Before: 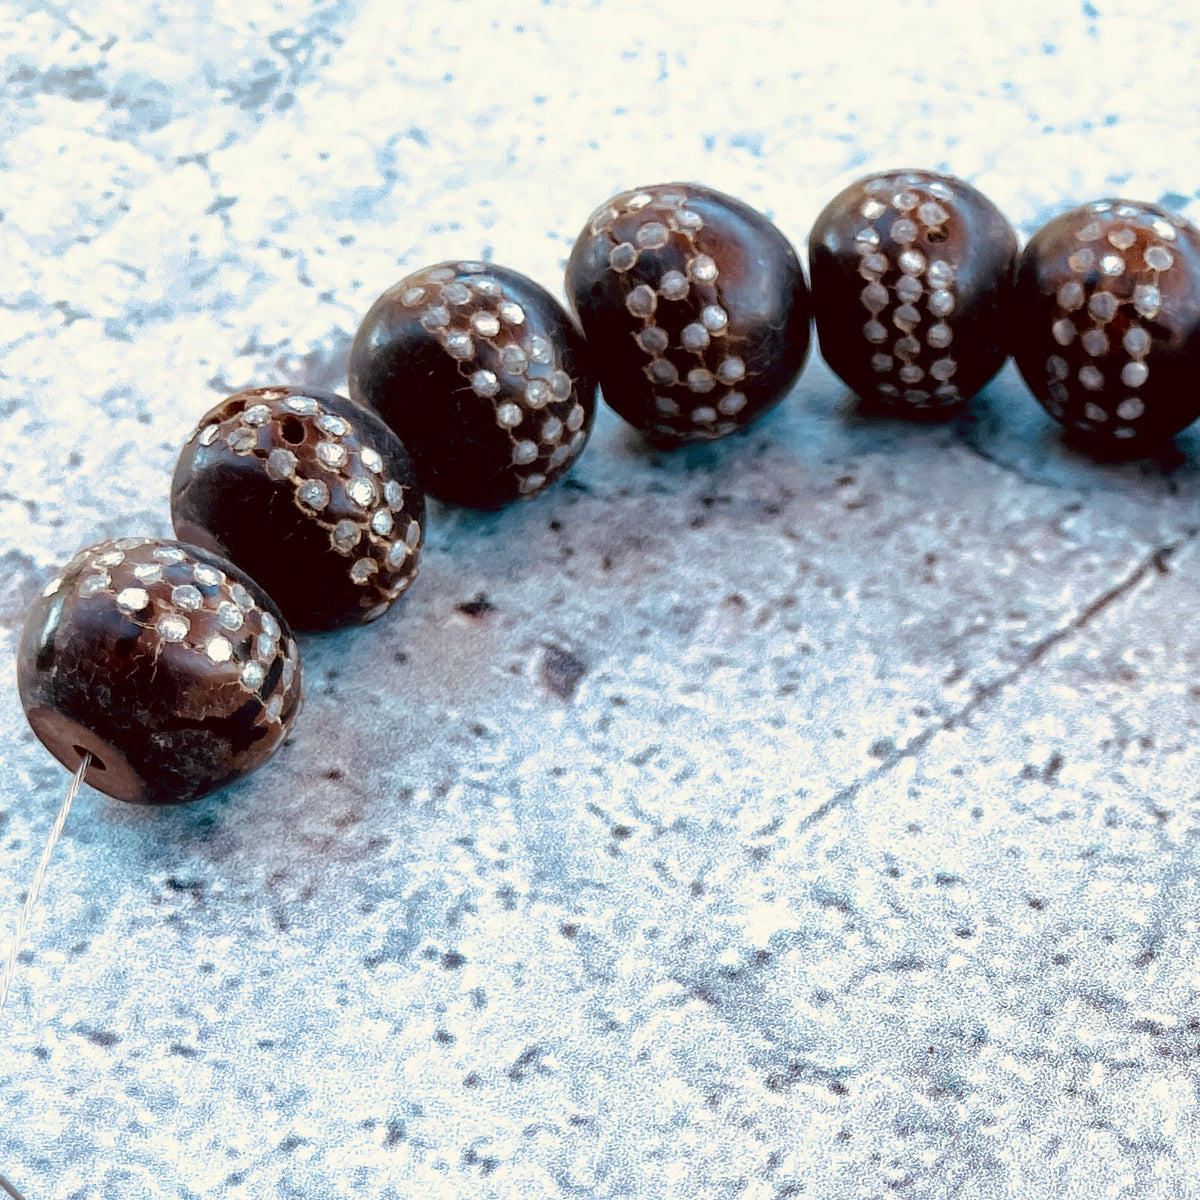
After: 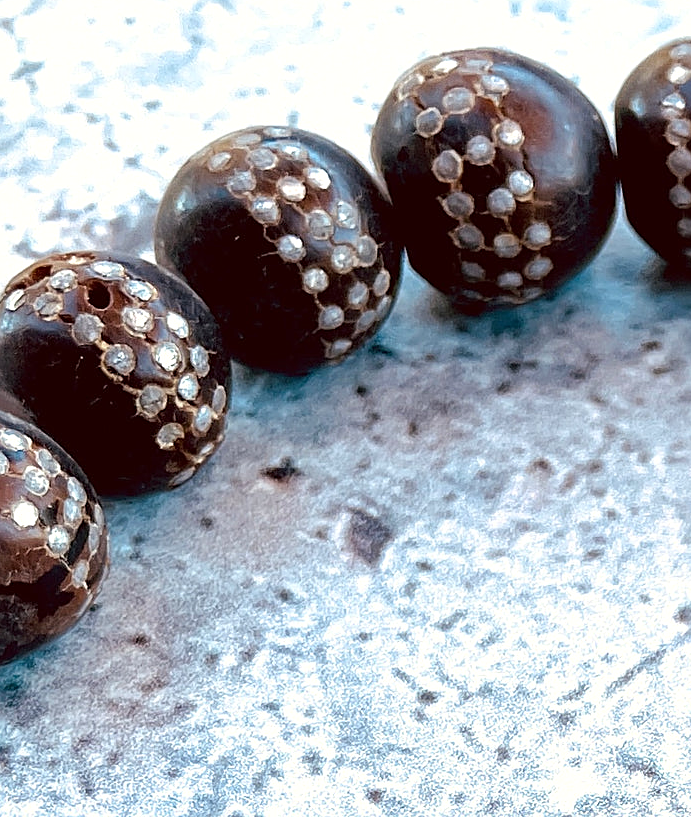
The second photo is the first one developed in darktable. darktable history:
exposure: exposure 0.226 EV, compensate exposure bias true, compensate highlight preservation false
crop: left 16.195%, top 11.273%, right 26.215%, bottom 20.58%
sharpen: on, module defaults
